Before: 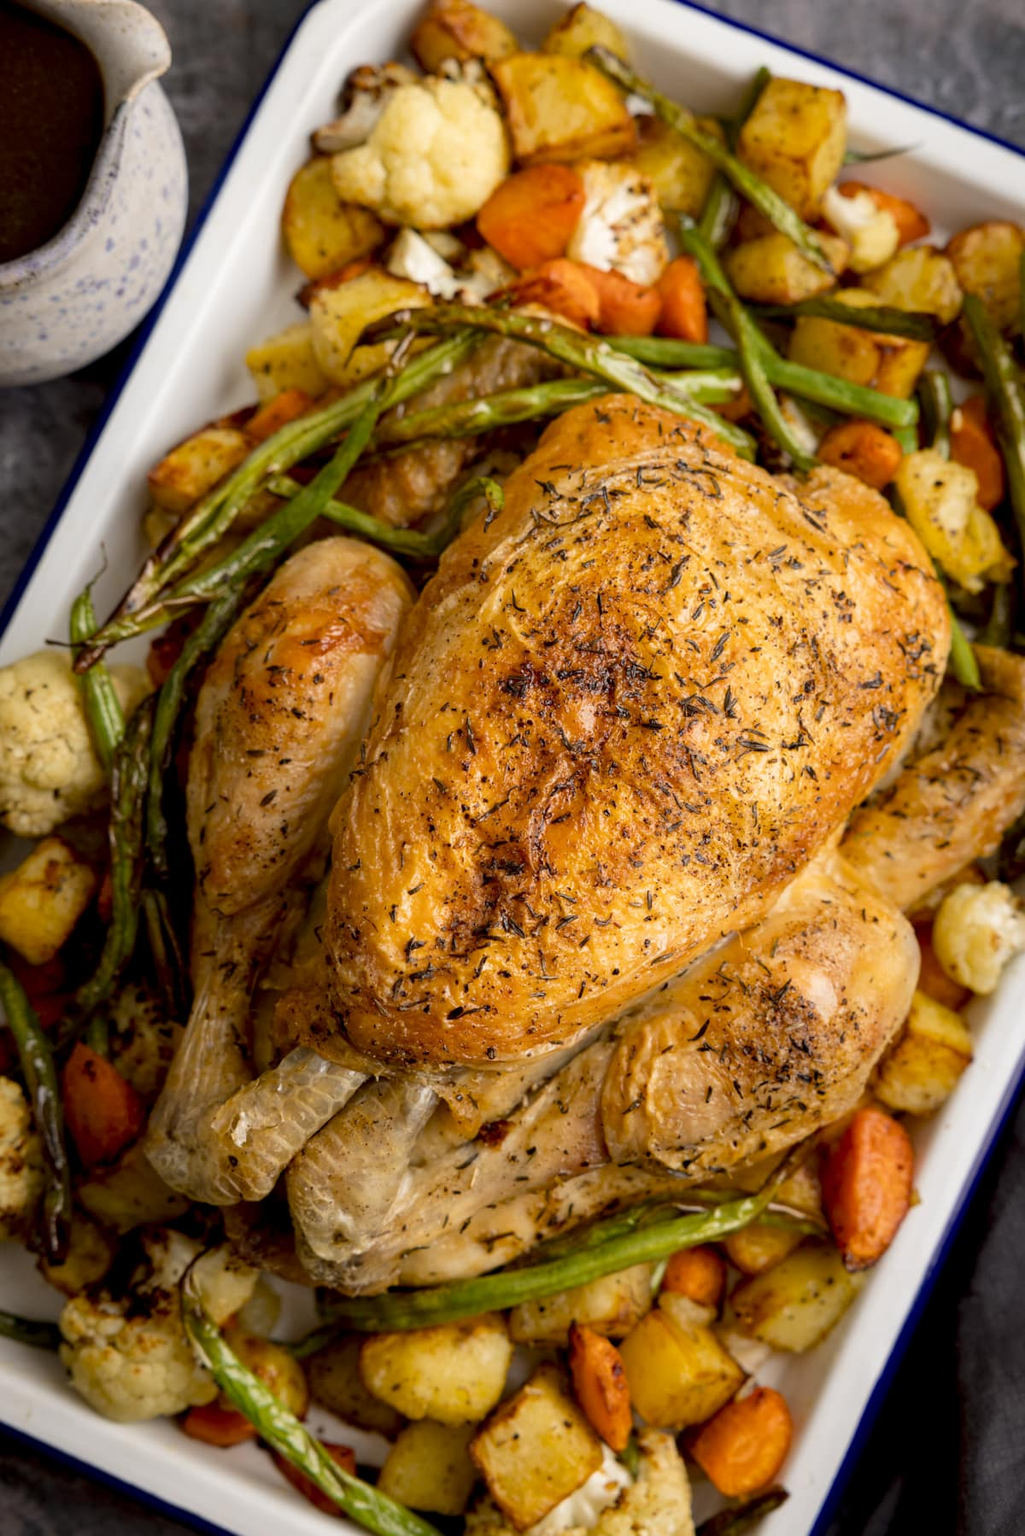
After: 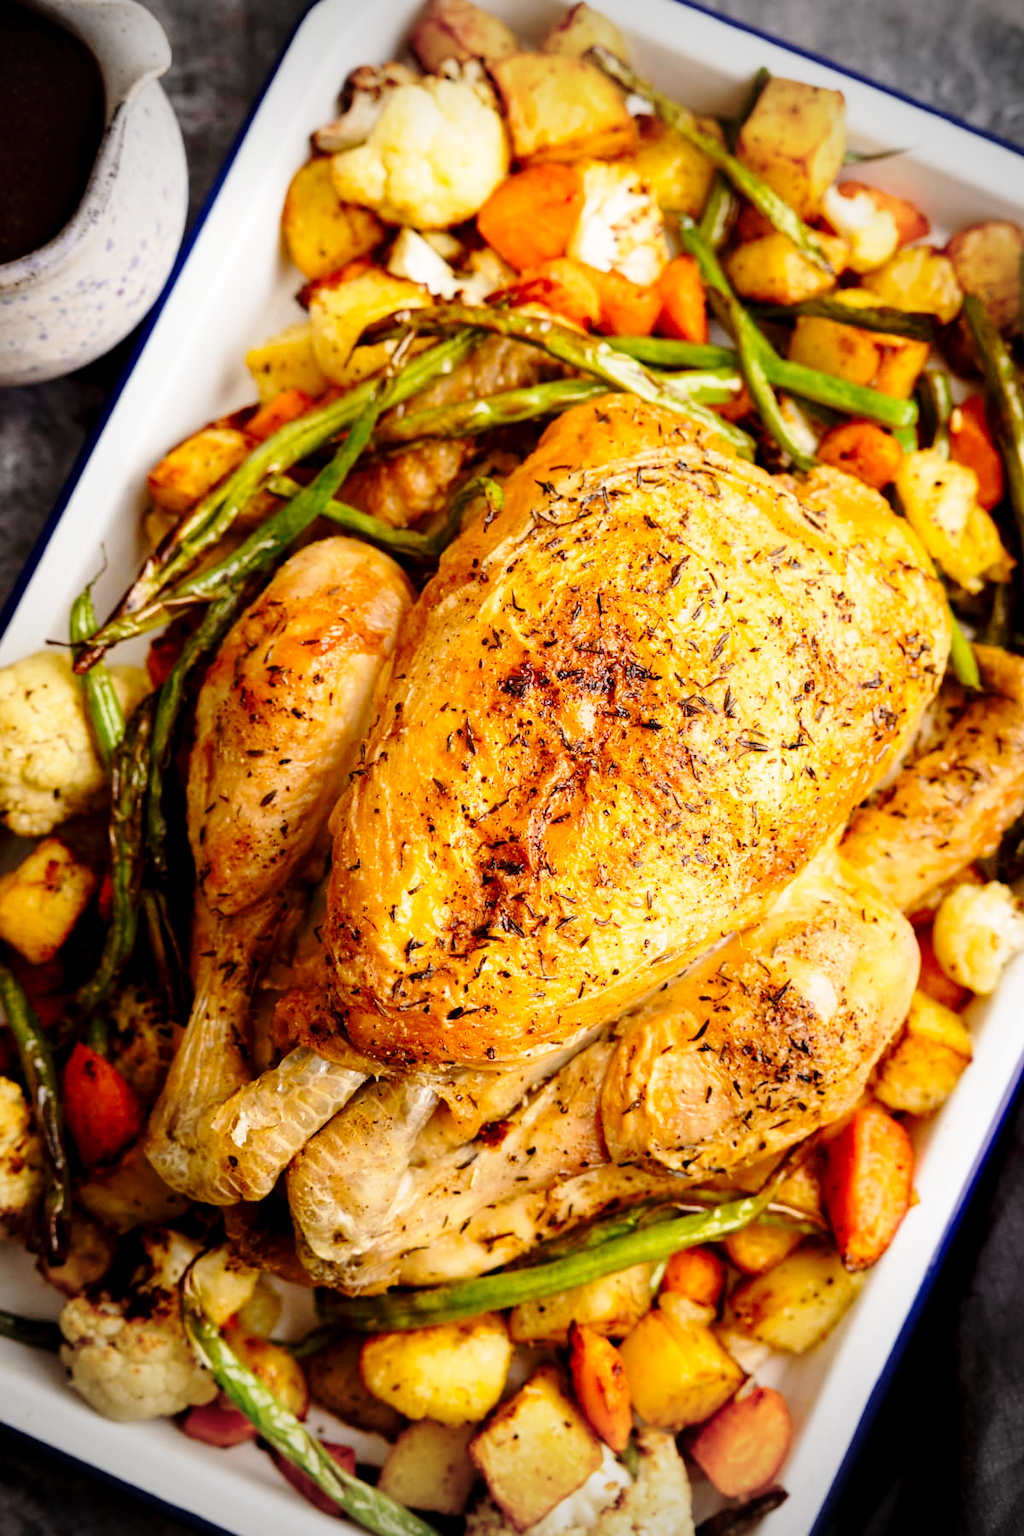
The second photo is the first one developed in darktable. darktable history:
base curve: curves: ch0 [(0, 0) (0.028, 0.03) (0.121, 0.232) (0.46, 0.748) (0.859, 0.968) (1, 1)], preserve colors none
vignetting: fall-off radius 31.48%, brightness -0.472
rotate and perspective: crop left 0, crop top 0
